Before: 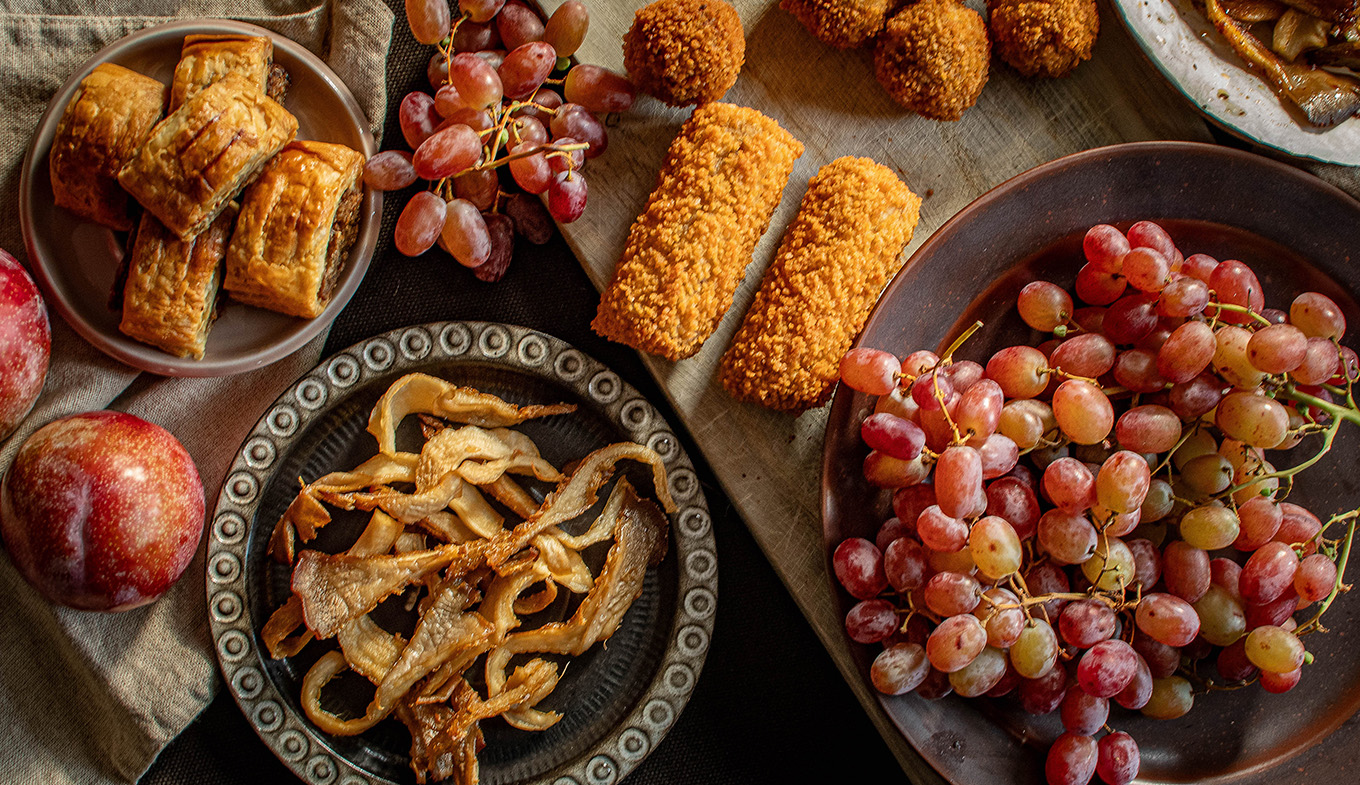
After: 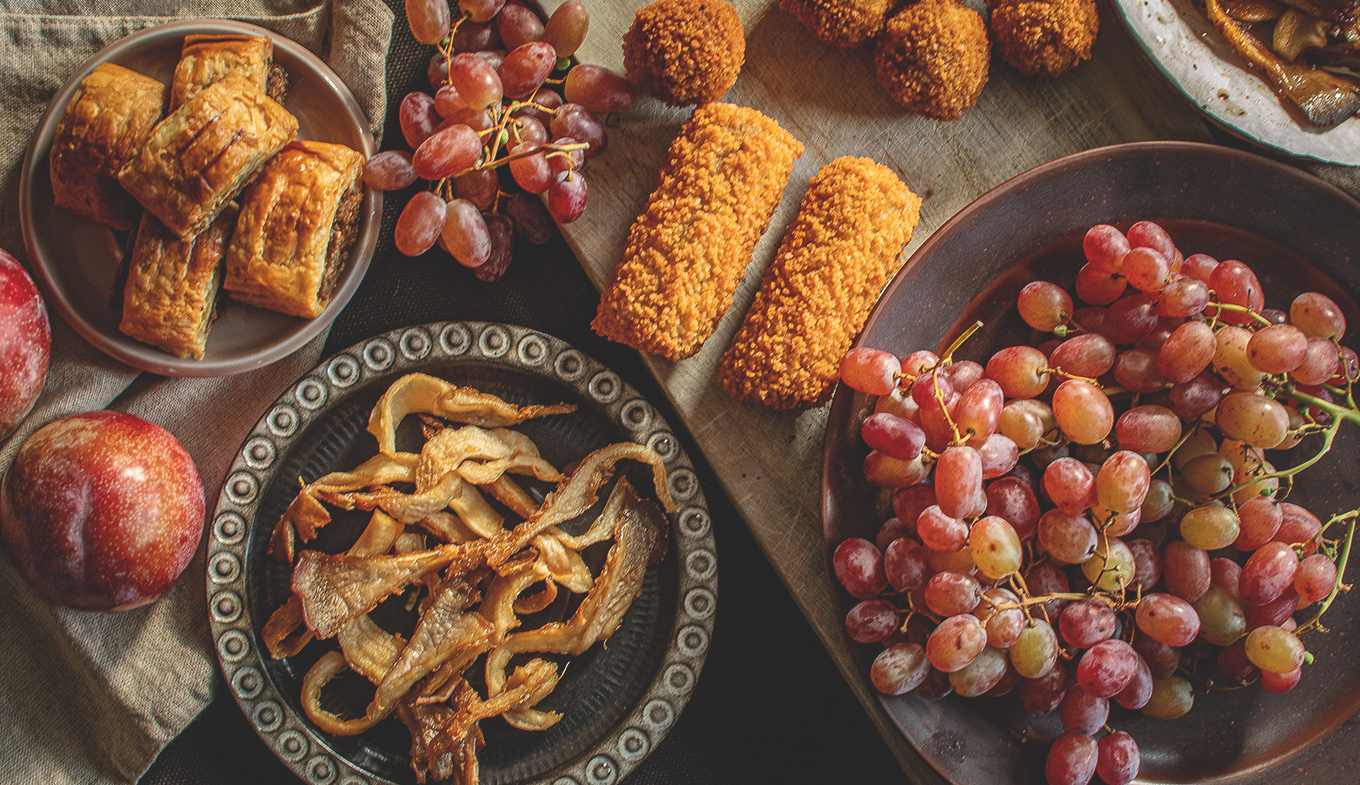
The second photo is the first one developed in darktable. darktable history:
color balance rgb: global offset › luminance 1.979%, perceptual saturation grading › global saturation 0.074%
